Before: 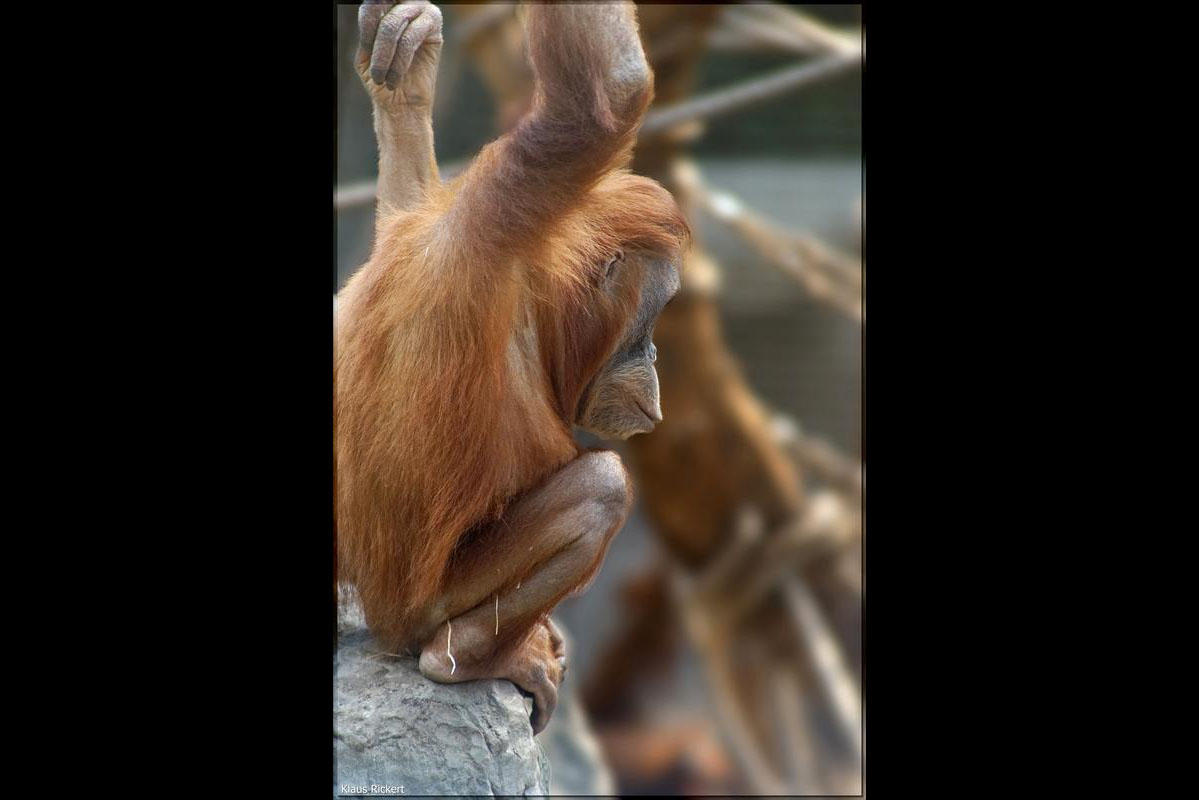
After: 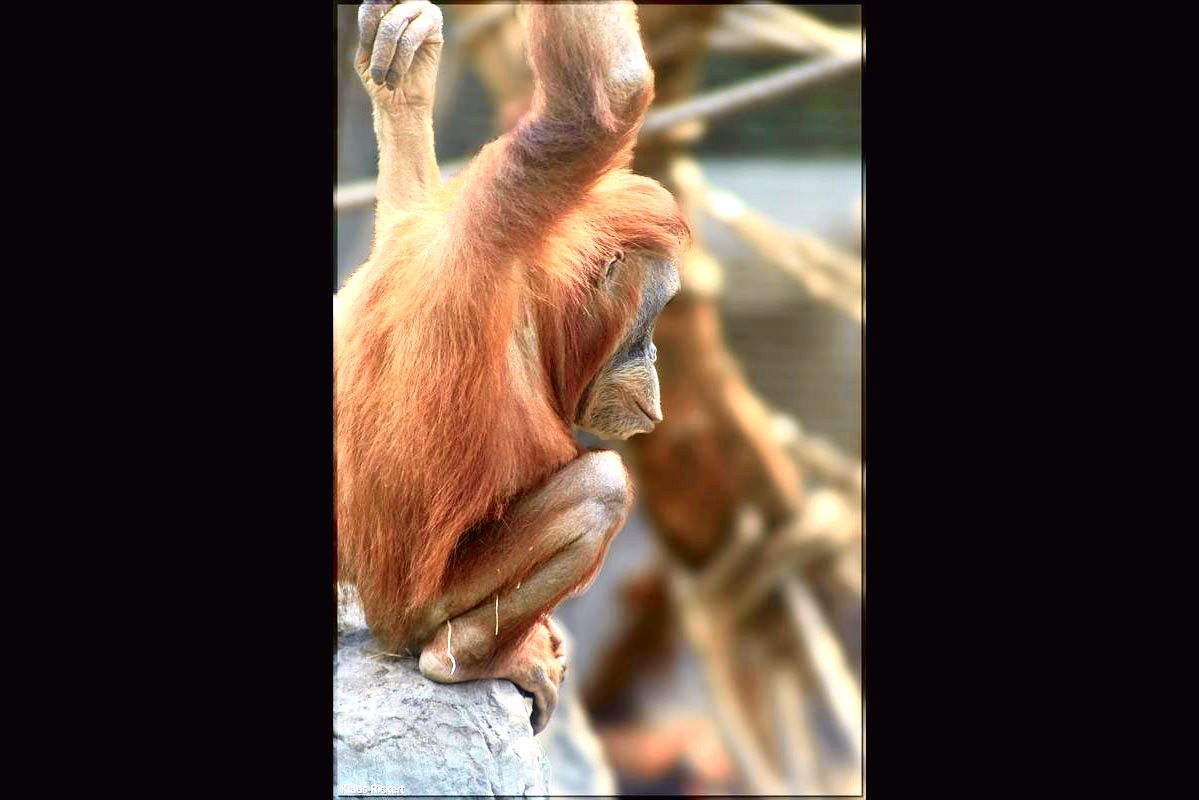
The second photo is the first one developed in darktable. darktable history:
tone curve: curves: ch0 [(0, 0.011) (0.053, 0.026) (0.174, 0.115) (0.416, 0.417) (0.697, 0.758) (0.852, 0.902) (0.991, 0.981)]; ch1 [(0, 0) (0.264, 0.22) (0.407, 0.373) (0.463, 0.457) (0.492, 0.5) (0.512, 0.511) (0.54, 0.543) (0.585, 0.617) (0.659, 0.686) (0.78, 0.8) (1, 1)]; ch2 [(0, 0) (0.438, 0.449) (0.473, 0.469) (0.503, 0.5) (0.523, 0.534) (0.562, 0.591) (0.612, 0.627) (0.701, 0.707) (1, 1)], color space Lab, independent channels, preserve colors none
exposure: black level correction 0, exposure 1.1 EV, compensate exposure bias true, compensate highlight preservation false
